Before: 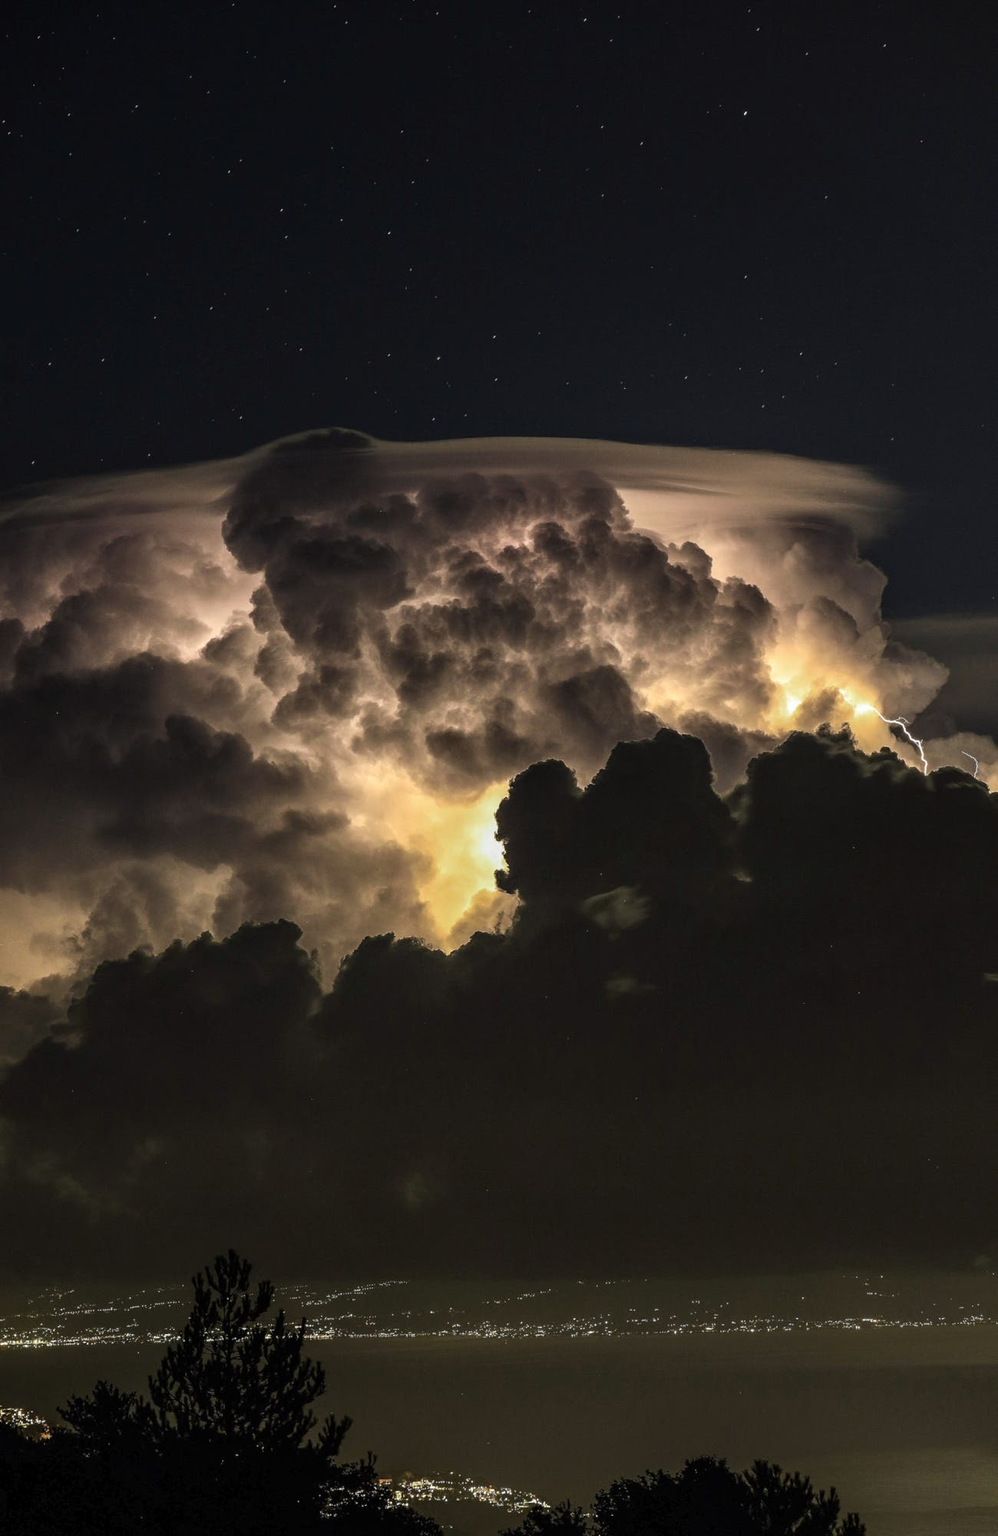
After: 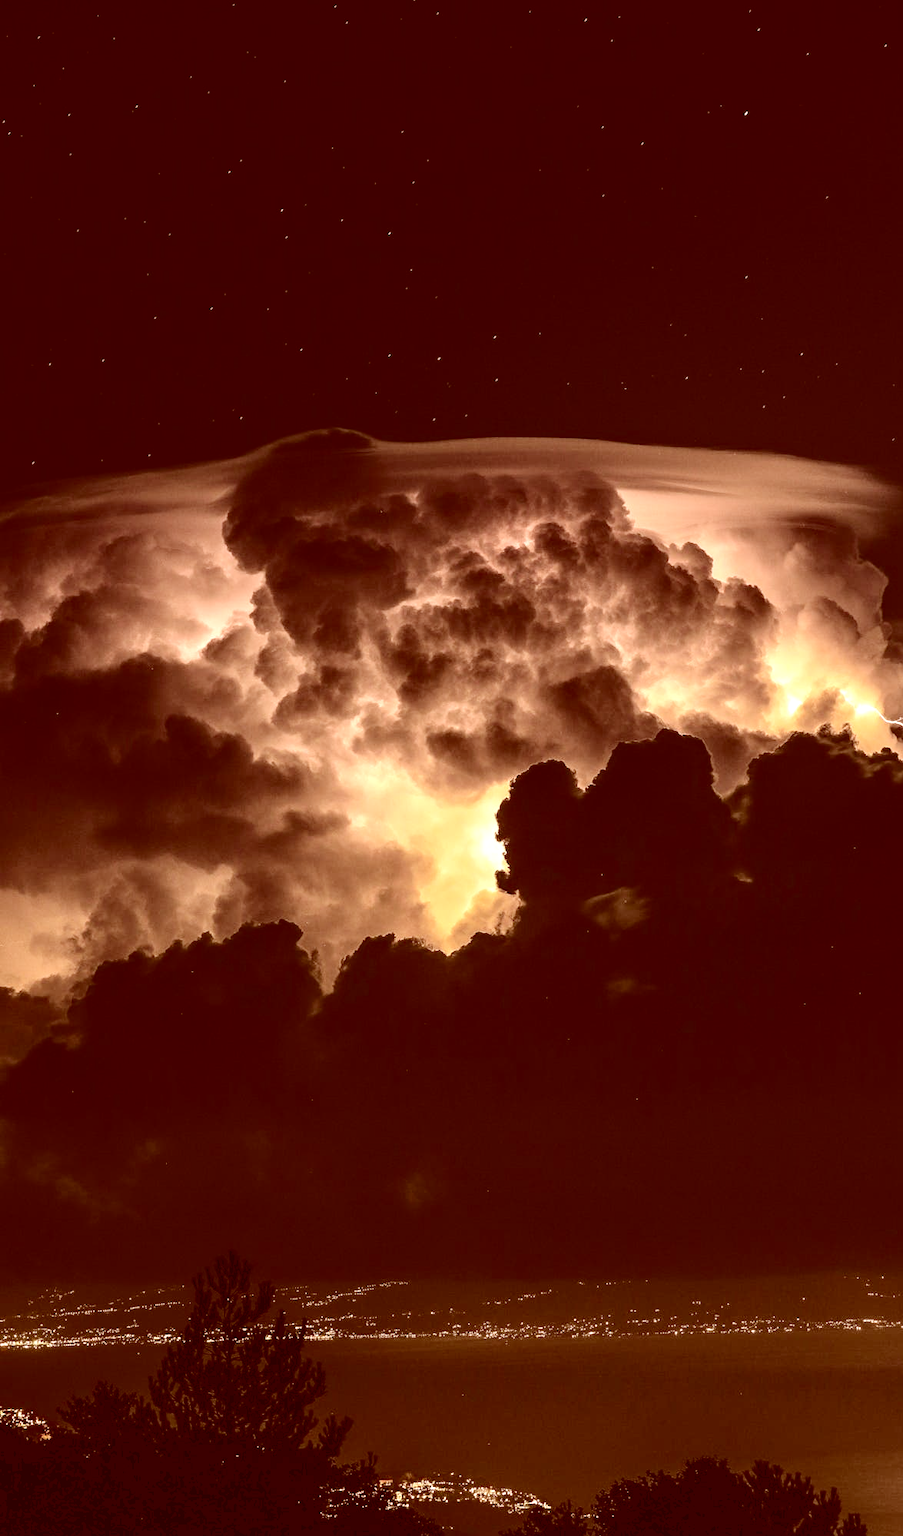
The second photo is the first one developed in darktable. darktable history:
color correction: highlights a* 9.01, highlights b* 9.08, shadows a* 39.45, shadows b* 39.56, saturation 0.8
tone curve: curves: ch0 [(0, 0) (0.003, 0.074) (0.011, 0.079) (0.025, 0.083) (0.044, 0.095) (0.069, 0.097) (0.1, 0.11) (0.136, 0.131) (0.177, 0.159) (0.224, 0.209) (0.277, 0.279) (0.335, 0.367) (0.399, 0.455) (0.468, 0.538) (0.543, 0.621) (0.623, 0.699) (0.709, 0.782) (0.801, 0.848) (0.898, 0.924) (1, 1)], color space Lab, independent channels, preserve colors none
exposure: black level correction 0.001, exposure 0.5 EV, compensate highlight preservation false
crop: right 9.506%, bottom 0.038%
